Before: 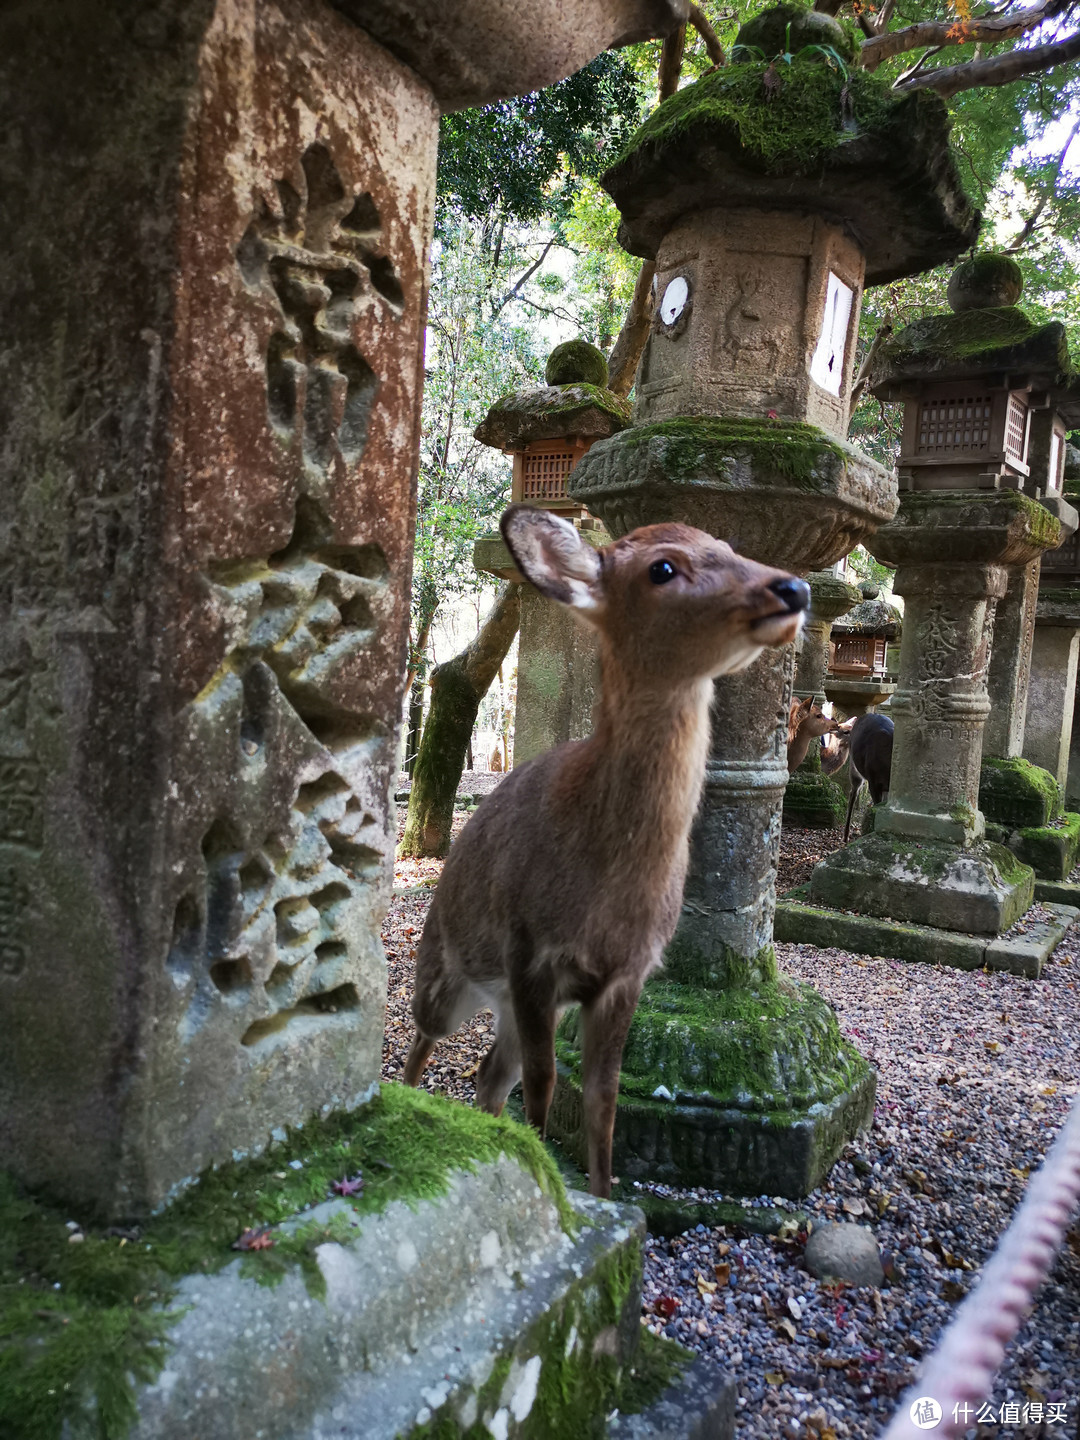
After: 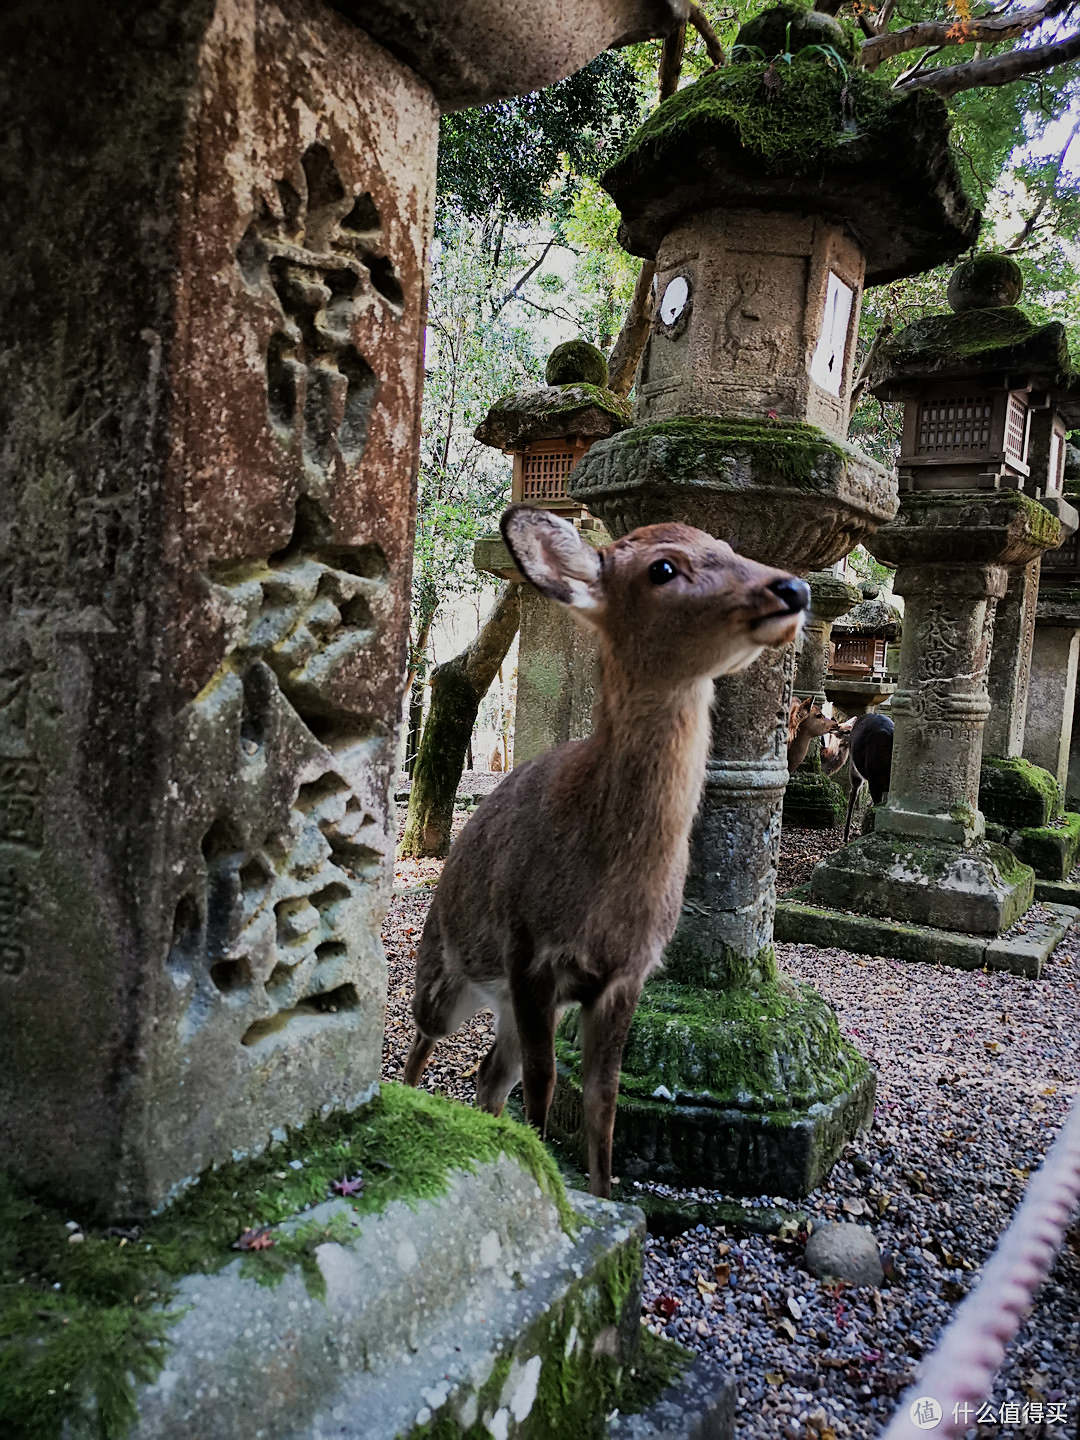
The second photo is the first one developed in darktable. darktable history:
sharpen: on, module defaults
filmic rgb: black relative exposure -7.65 EV, white relative exposure 4.56 EV, hardness 3.61, contrast 1.055
